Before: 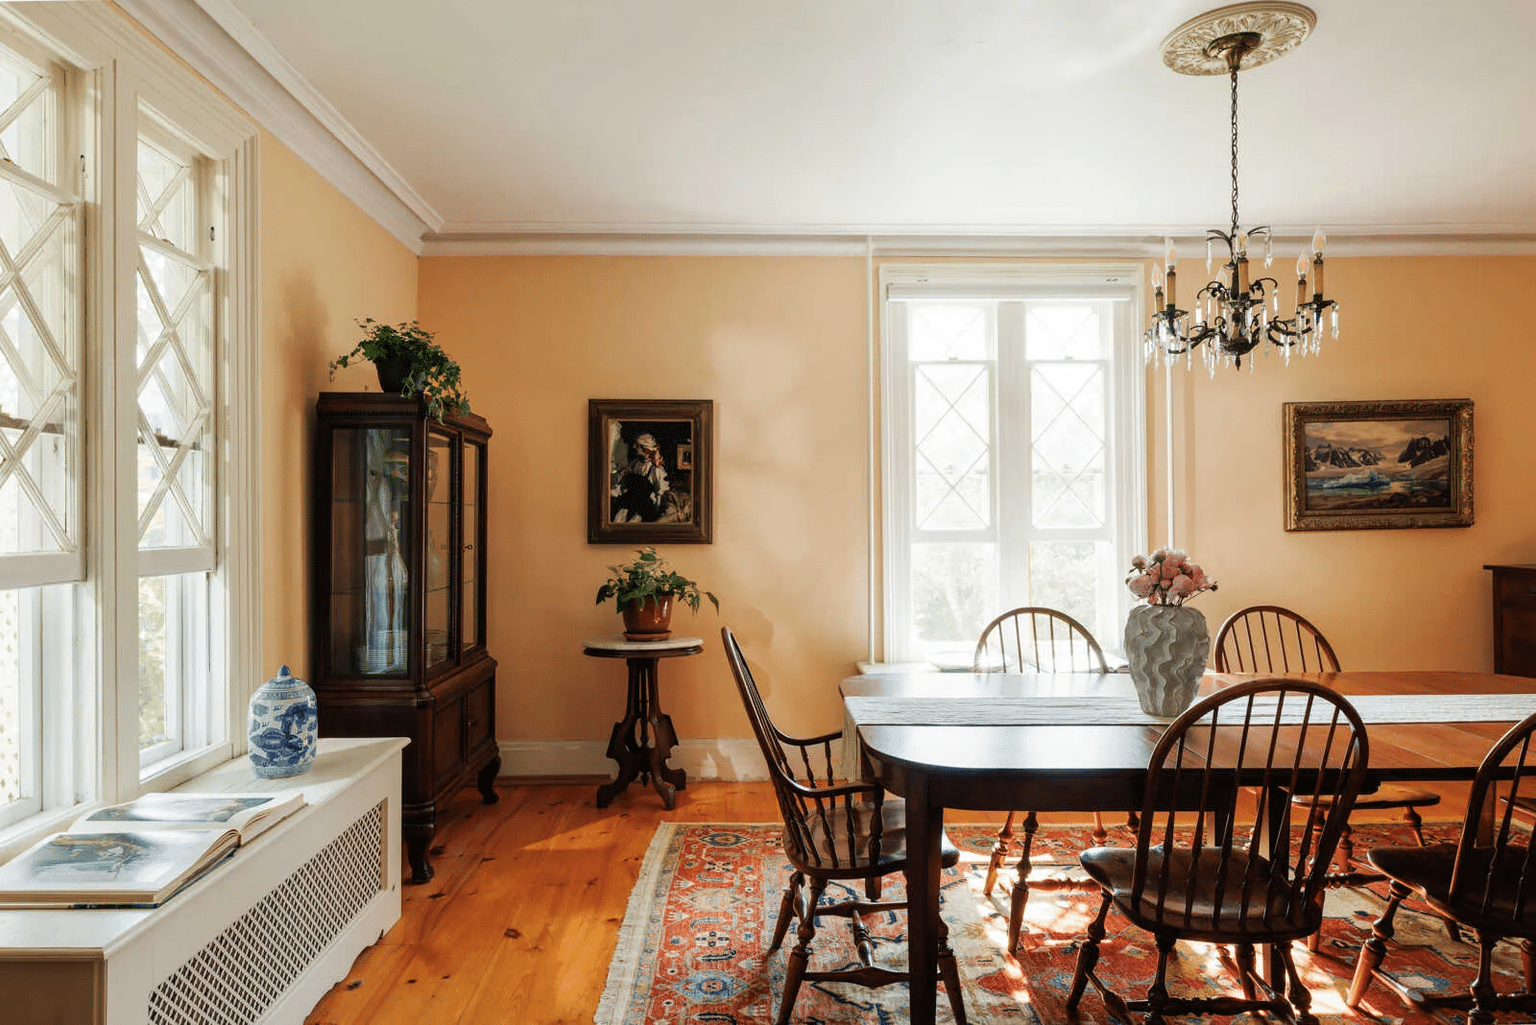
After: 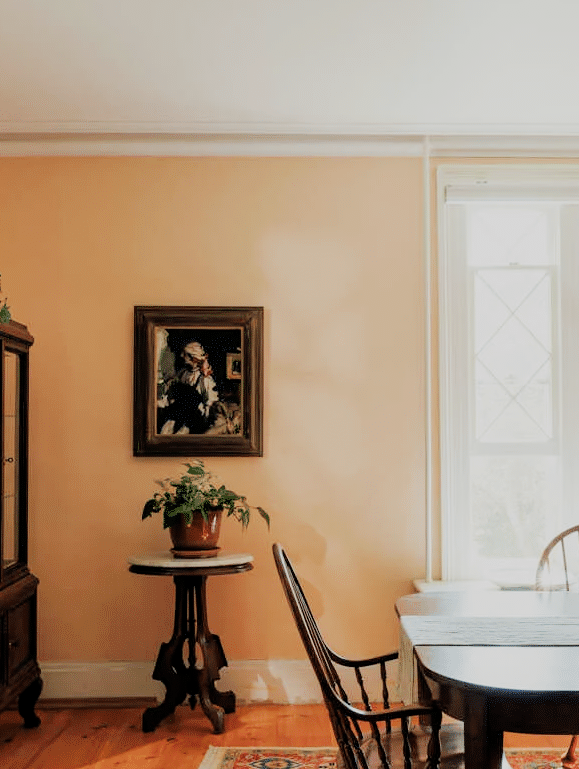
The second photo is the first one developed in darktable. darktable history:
exposure: black level correction 0, exposure 0.498 EV, compensate exposure bias true, compensate highlight preservation false
filmic rgb: middle gray luminance 29.85%, black relative exposure -8.98 EV, white relative exposure 7.01 EV, target black luminance 0%, hardness 2.94, latitude 1.47%, contrast 0.96, highlights saturation mix 6.47%, shadows ↔ highlights balance 11.97%
crop and rotate: left 29.958%, top 10.304%, right 33.812%, bottom 17.624%
